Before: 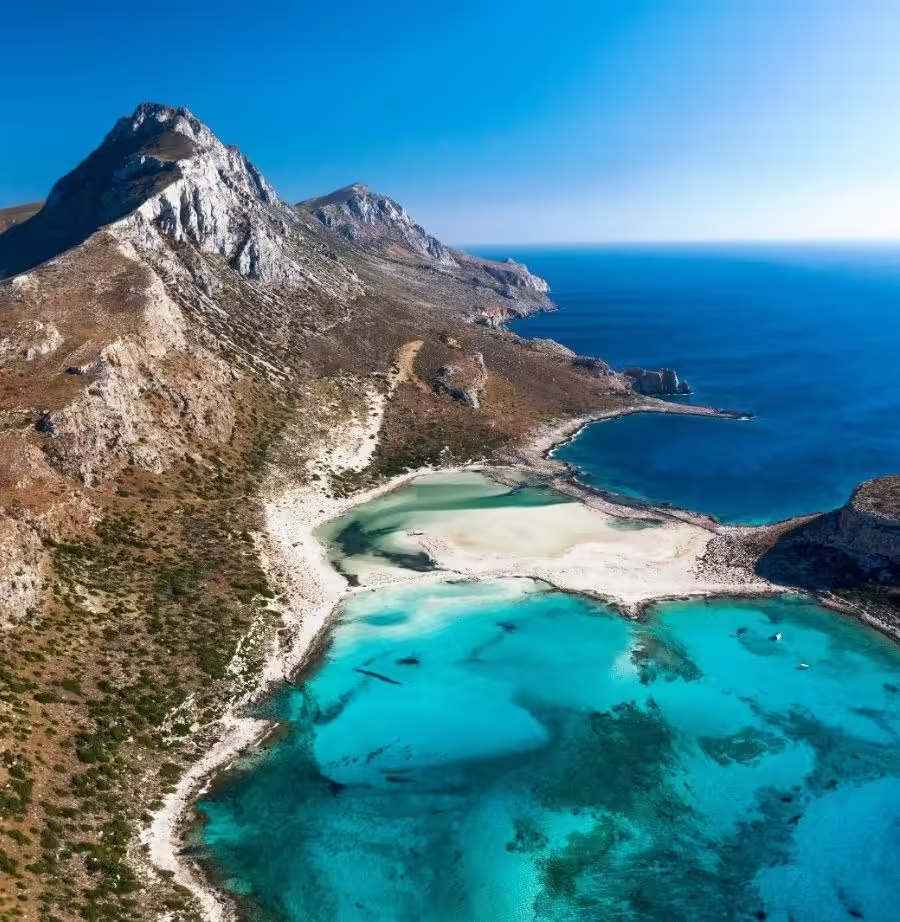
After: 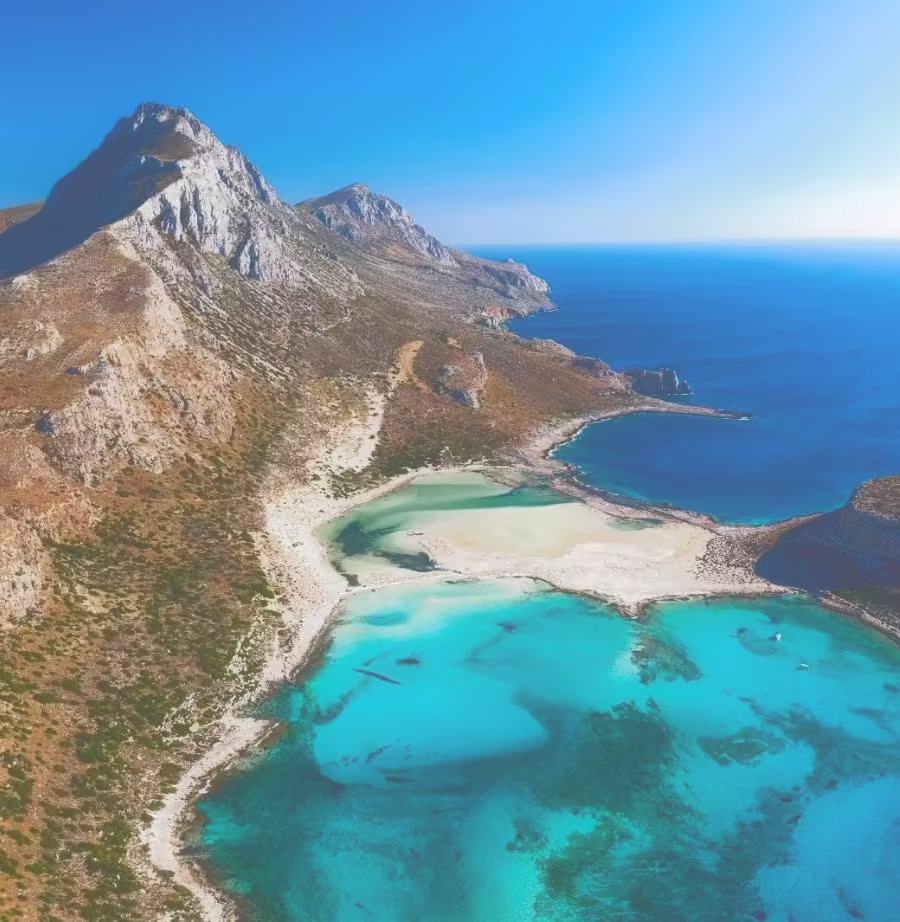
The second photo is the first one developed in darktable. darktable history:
tone curve: curves: ch0 [(0, 0) (0.003, 0.346) (0.011, 0.346) (0.025, 0.346) (0.044, 0.35) (0.069, 0.354) (0.1, 0.361) (0.136, 0.368) (0.177, 0.381) (0.224, 0.395) (0.277, 0.421) (0.335, 0.458) (0.399, 0.502) (0.468, 0.556) (0.543, 0.617) (0.623, 0.685) (0.709, 0.748) (0.801, 0.814) (0.898, 0.865) (1, 1)], color space Lab, independent channels
contrast equalizer: y [[0.5, 0.486, 0.447, 0.446, 0.489, 0.5], [0.5 ×6], [0.5 ×6], [0 ×6], [0 ×6]]
